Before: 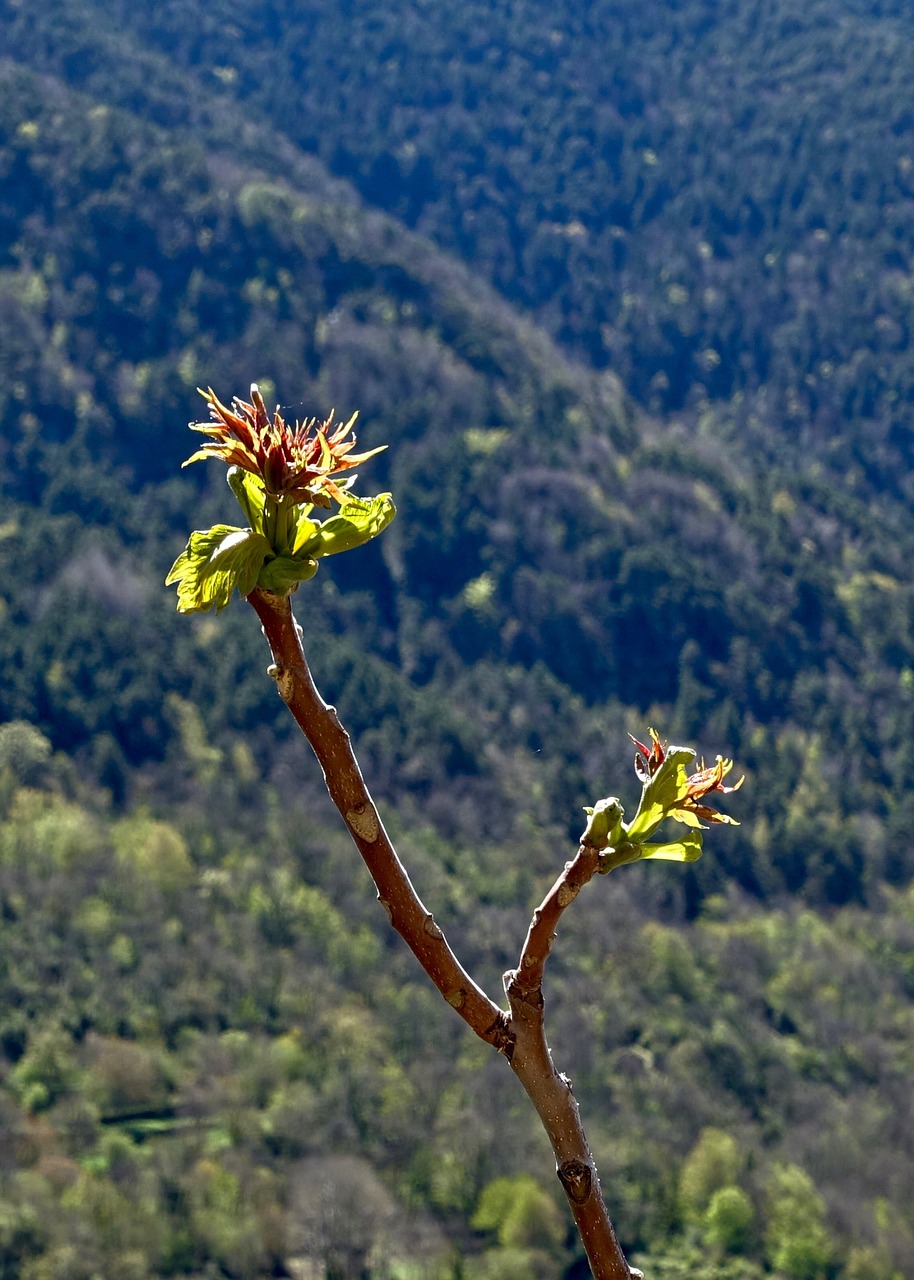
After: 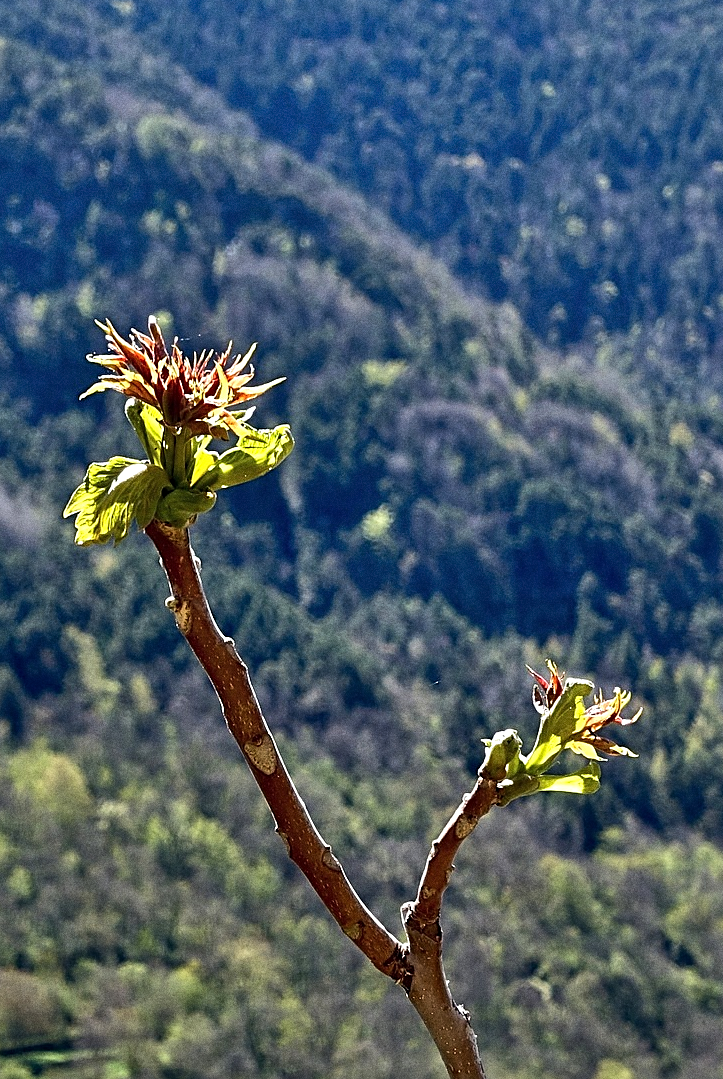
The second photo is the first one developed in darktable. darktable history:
crop: left 11.225%, top 5.381%, right 9.565%, bottom 10.314%
grain: coarseness 8.68 ISO, strength 31.94%
sharpen: on, module defaults
tone equalizer: -8 EV -0.417 EV, -7 EV -0.389 EV, -6 EV -0.333 EV, -5 EV -0.222 EV, -3 EV 0.222 EV, -2 EV 0.333 EV, -1 EV 0.389 EV, +0 EV 0.417 EV, edges refinement/feathering 500, mask exposure compensation -1.57 EV, preserve details no
shadows and highlights: shadows 60, soften with gaussian
